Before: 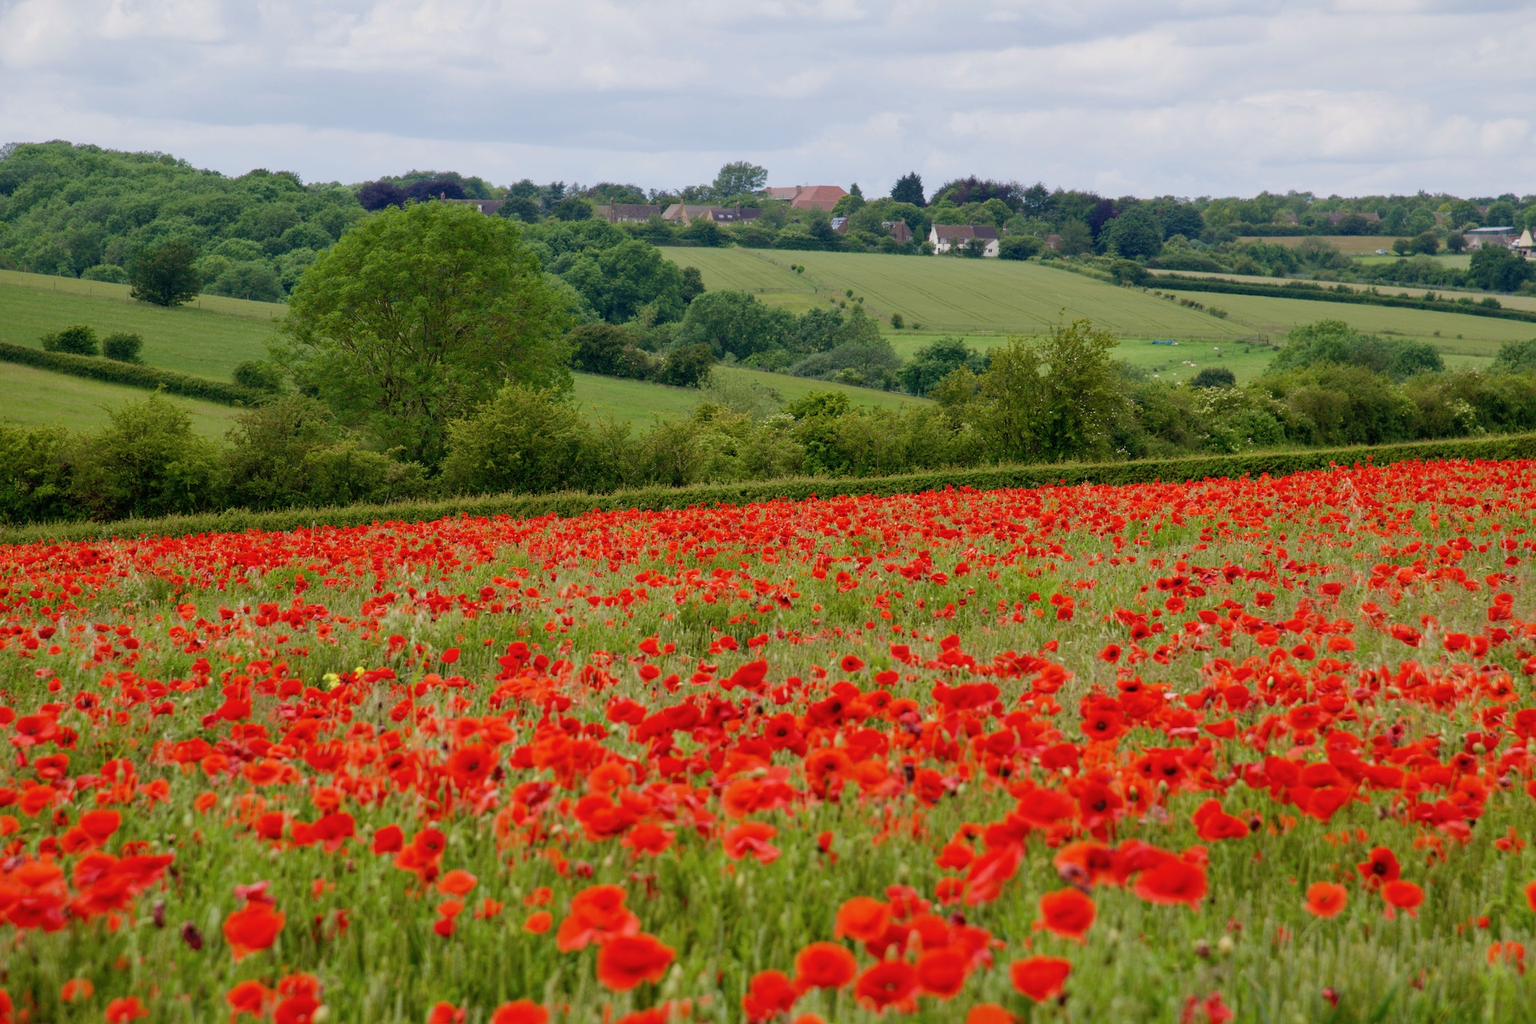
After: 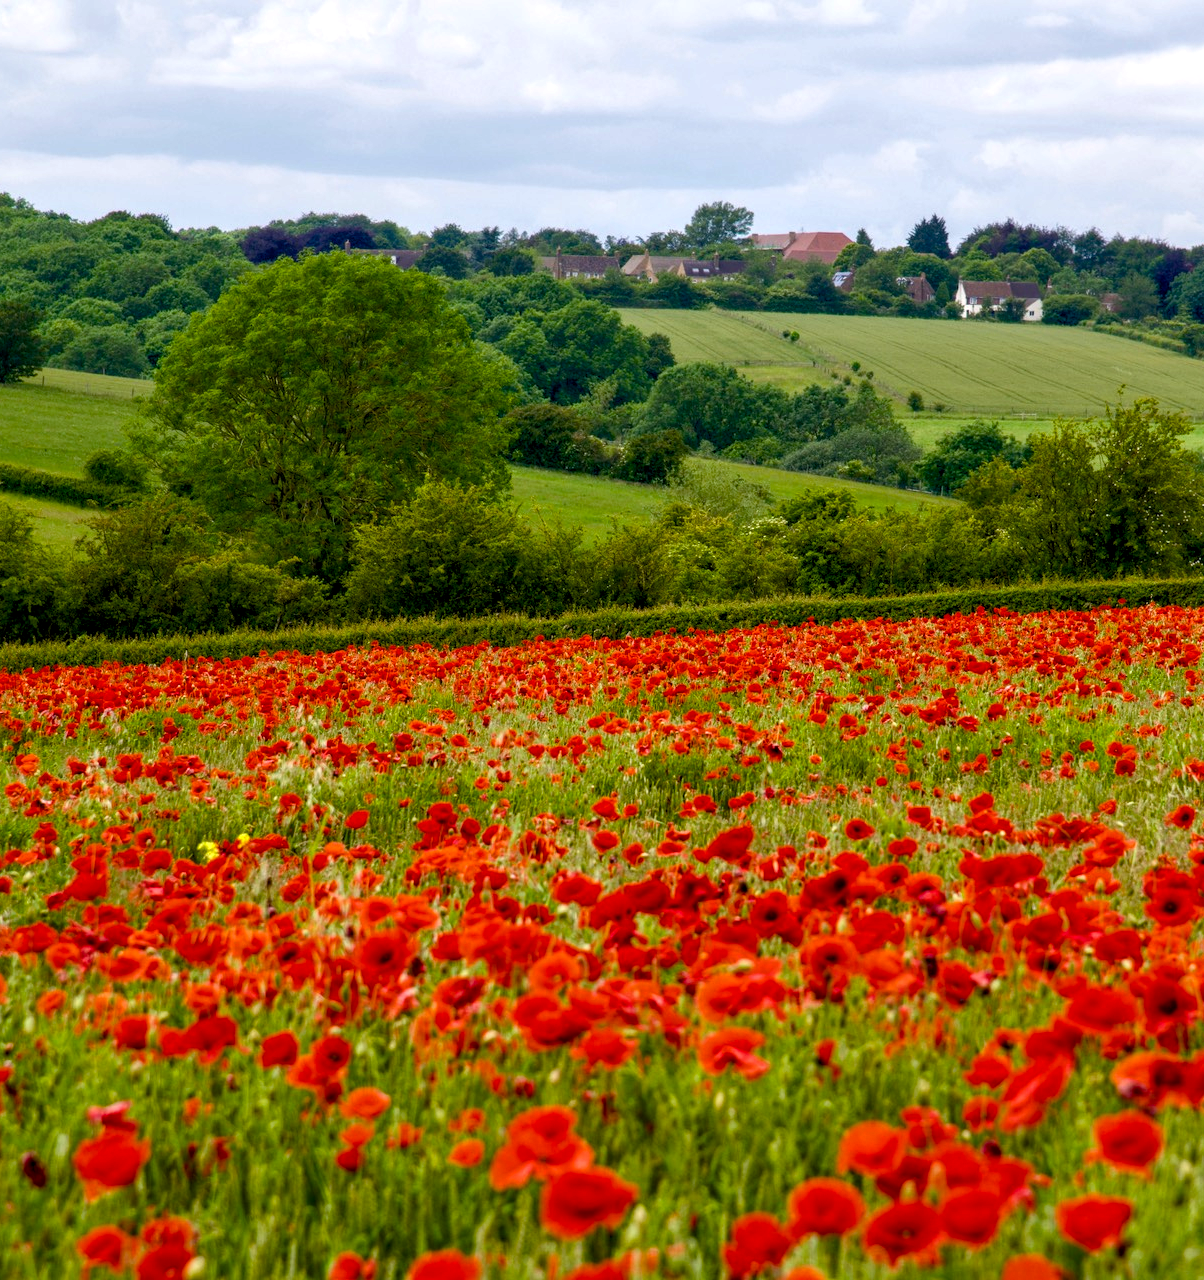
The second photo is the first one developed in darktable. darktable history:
crop: left 10.761%, right 26.507%
color balance rgb: linear chroma grading › global chroma 15.101%, perceptual saturation grading › global saturation 20%, perceptual saturation grading › highlights -25.706%, perceptual saturation grading › shadows 25.863%, perceptual brilliance grading › global brilliance 15.526%, perceptual brilliance grading › shadows -35.839%
local contrast: on, module defaults
